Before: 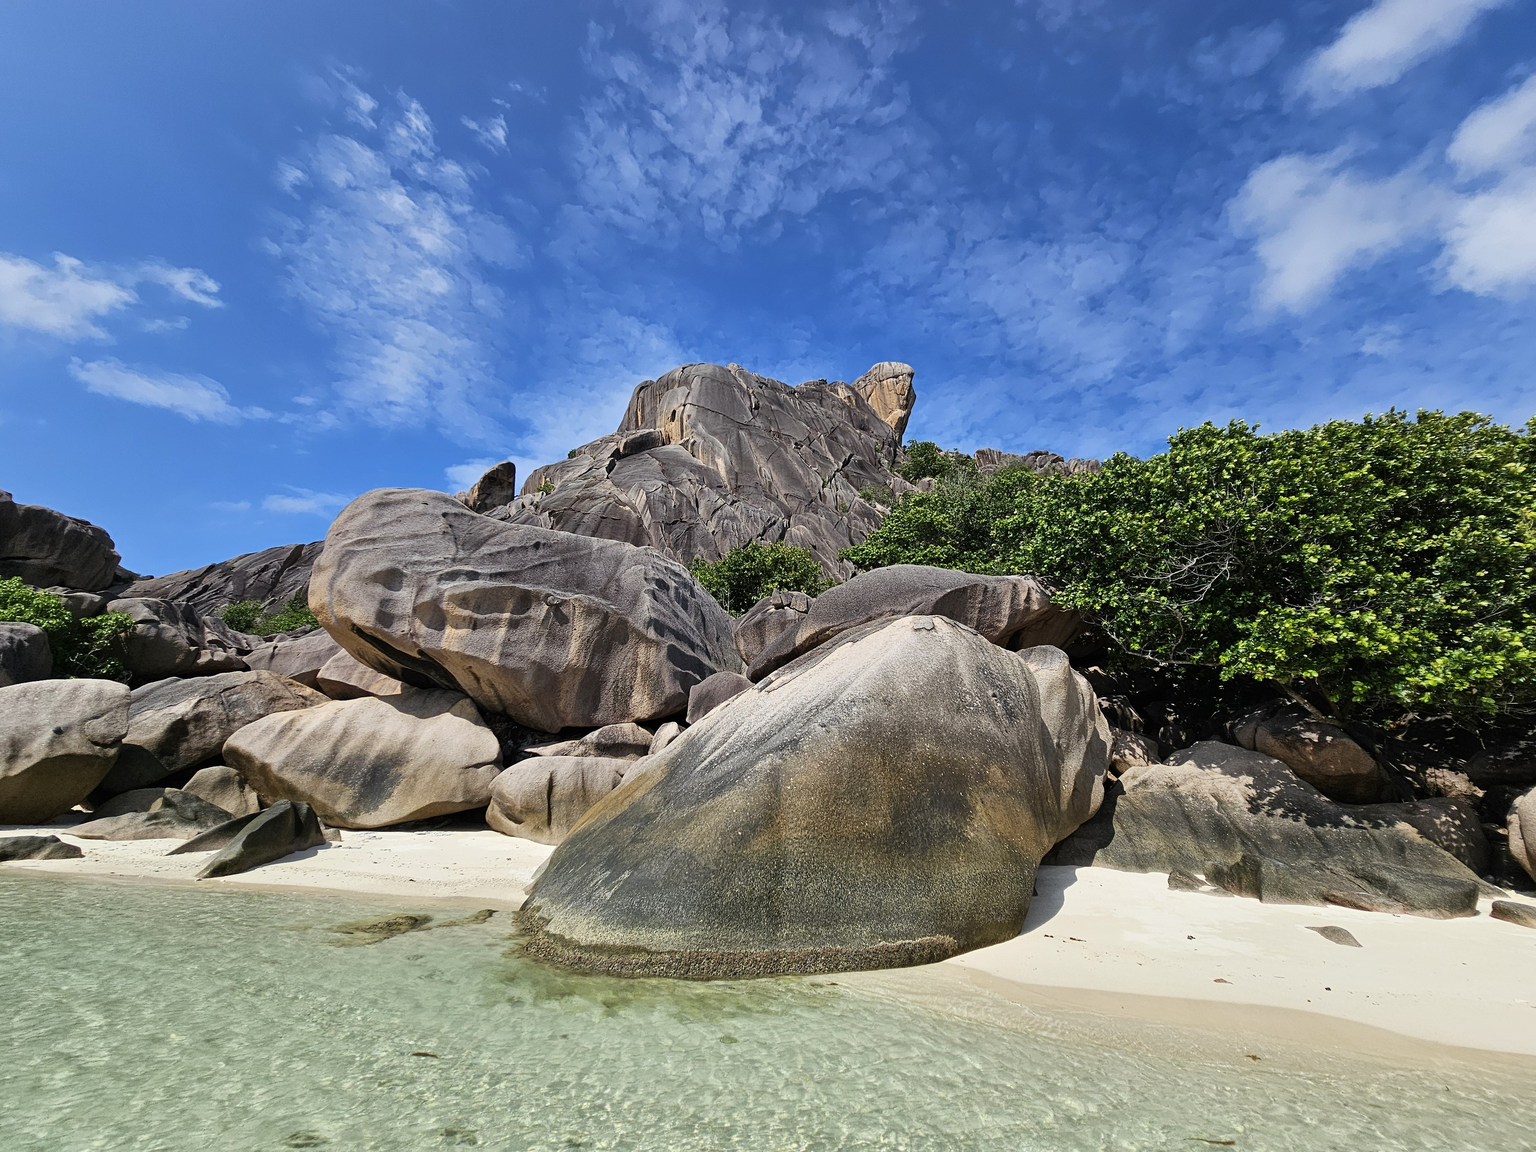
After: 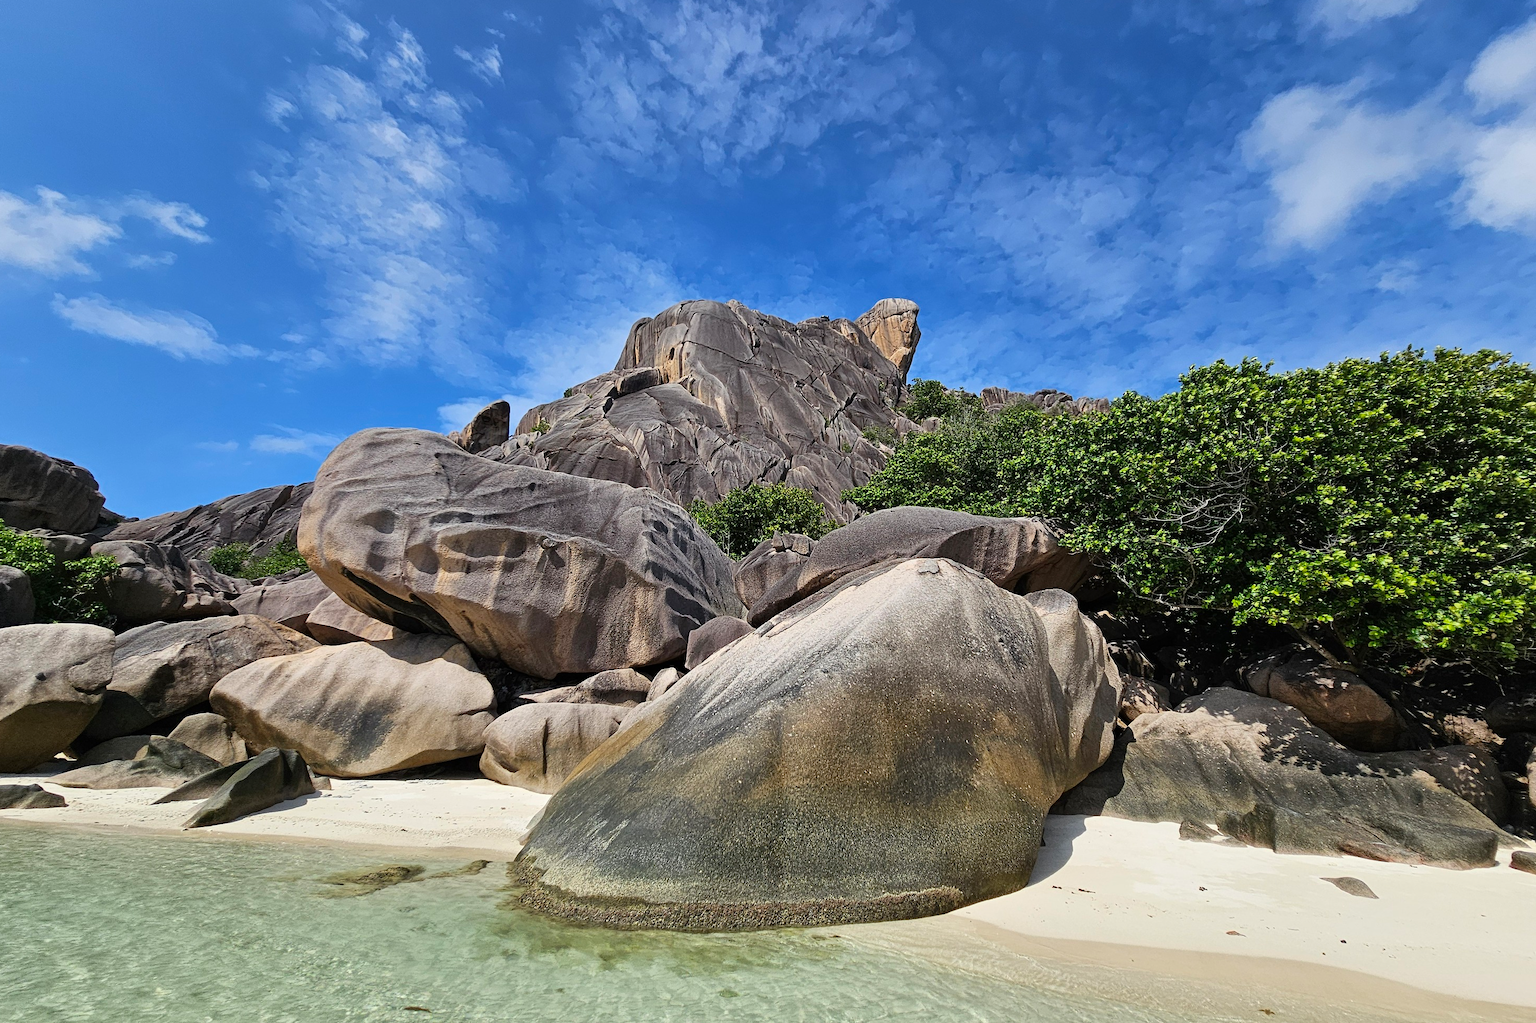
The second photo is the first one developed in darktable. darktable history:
crop: left 1.212%, top 6.185%, right 1.279%, bottom 7.15%
